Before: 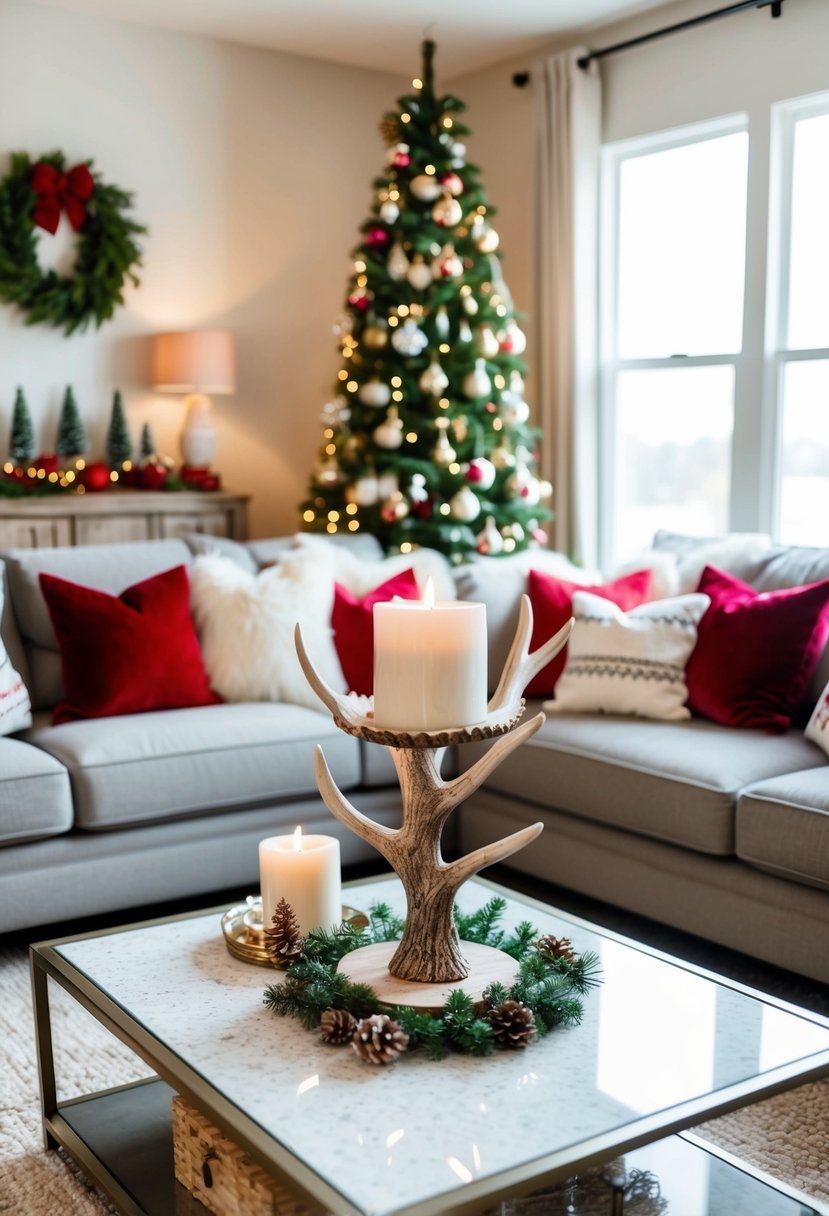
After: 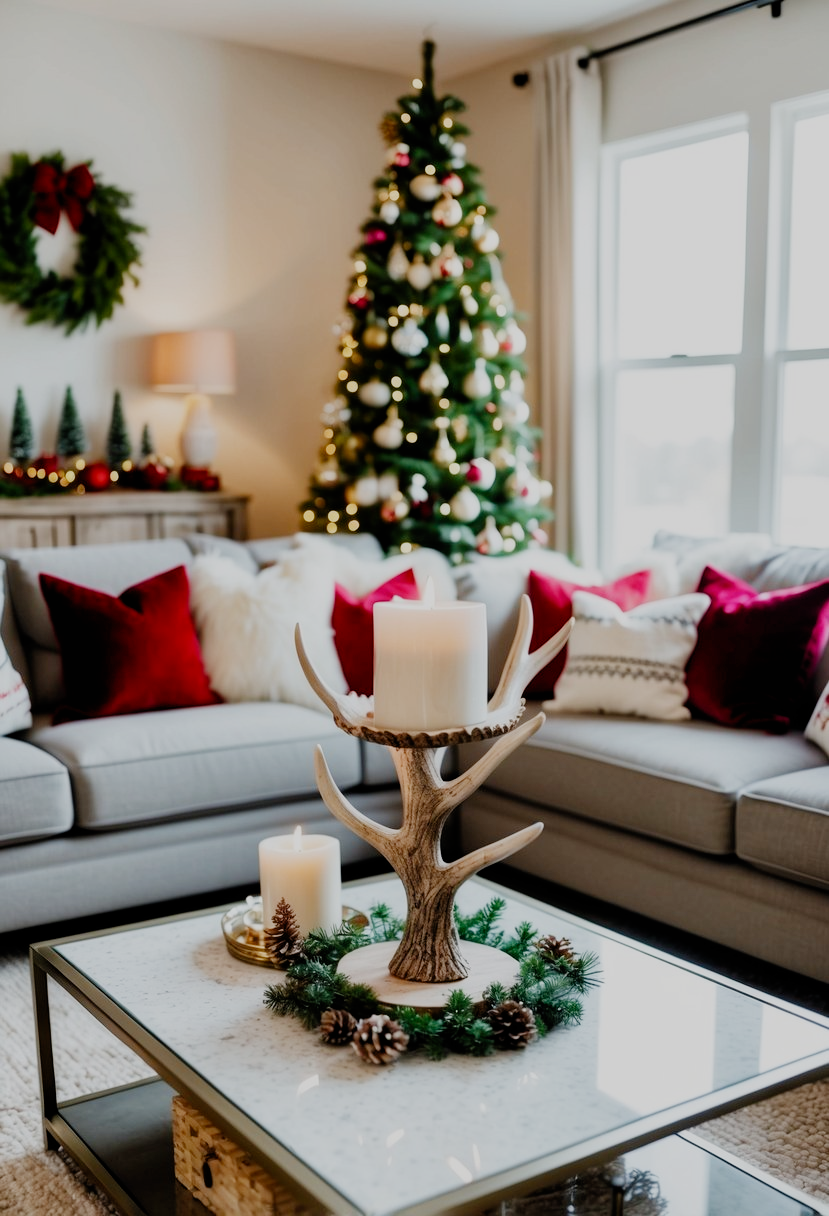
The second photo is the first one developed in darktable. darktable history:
levels: black 8.54%
filmic rgb: black relative exposure -7.36 EV, white relative exposure 5.09 EV, hardness 3.21, add noise in highlights 0.002, preserve chrominance no, color science v3 (2019), use custom middle-gray values true, contrast in highlights soft
